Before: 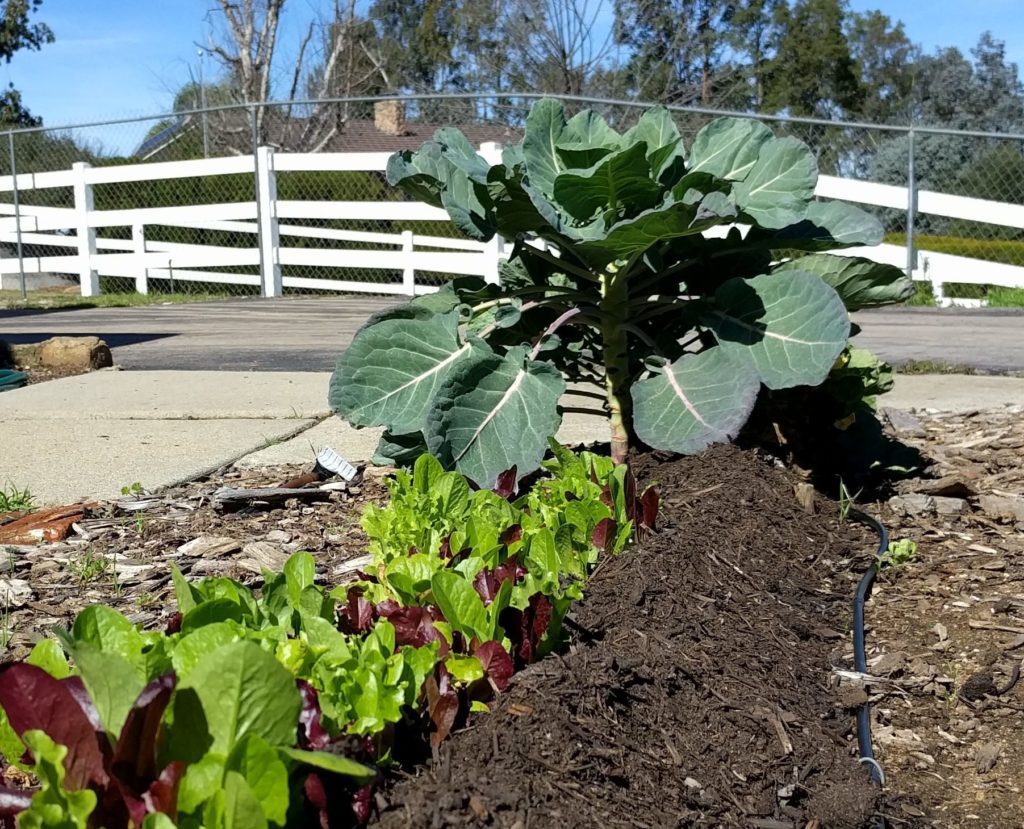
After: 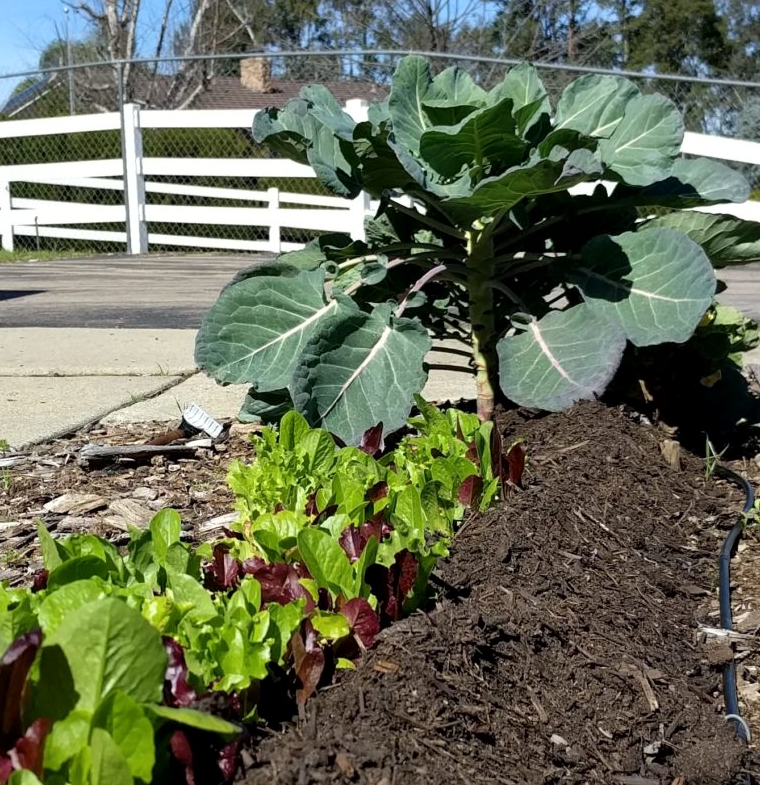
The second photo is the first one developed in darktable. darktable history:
local contrast: mode bilateral grid, contrast 20, coarseness 50, detail 120%, midtone range 0.2
crop and rotate: left 13.15%, top 5.251%, right 12.609%
